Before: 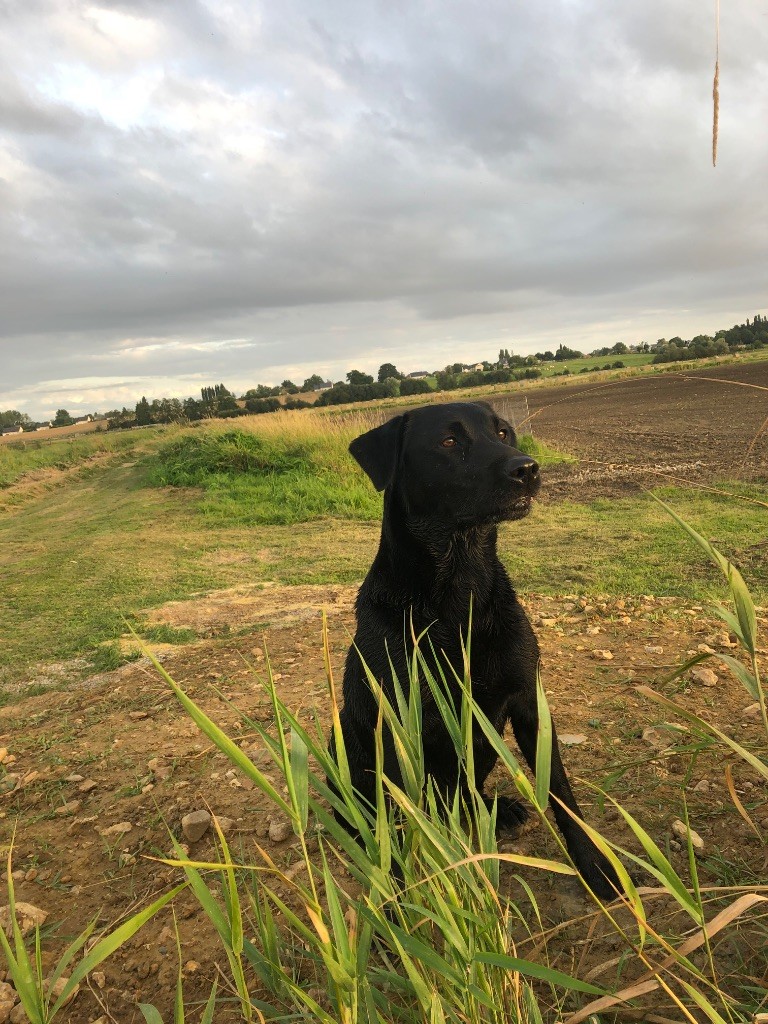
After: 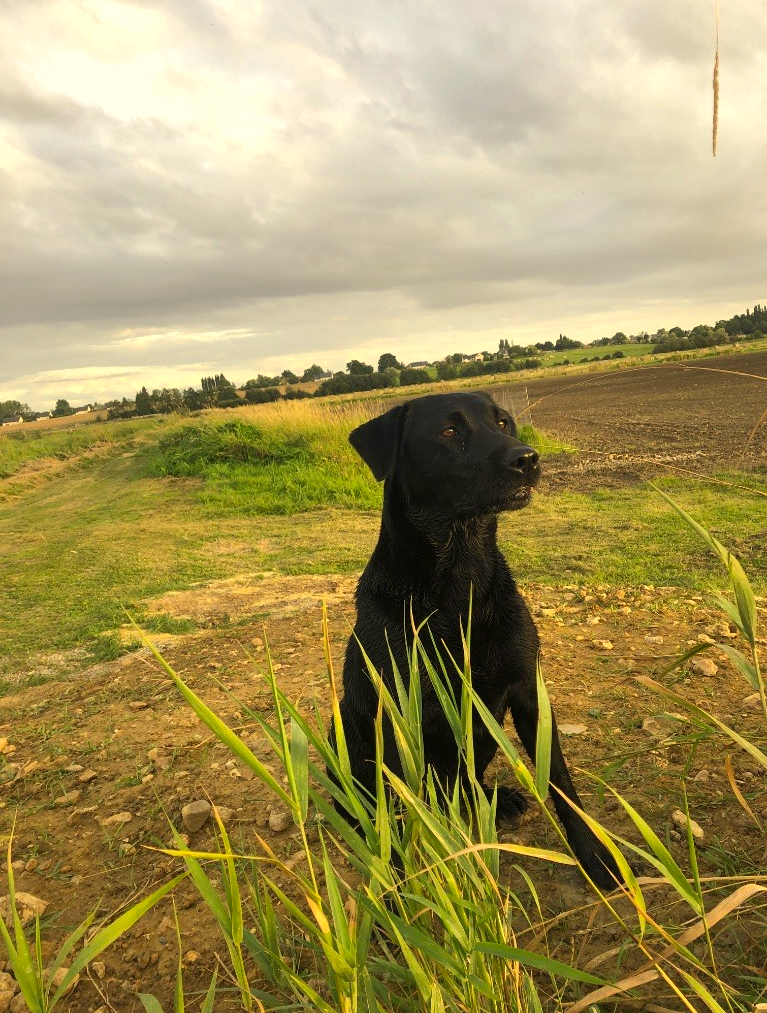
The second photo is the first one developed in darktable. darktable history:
color correction: highlights a* 1.39, highlights b* 17.83
crop: top 1.049%, right 0.001%
exposure: exposure 0.2 EV, compensate highlight preservation false
